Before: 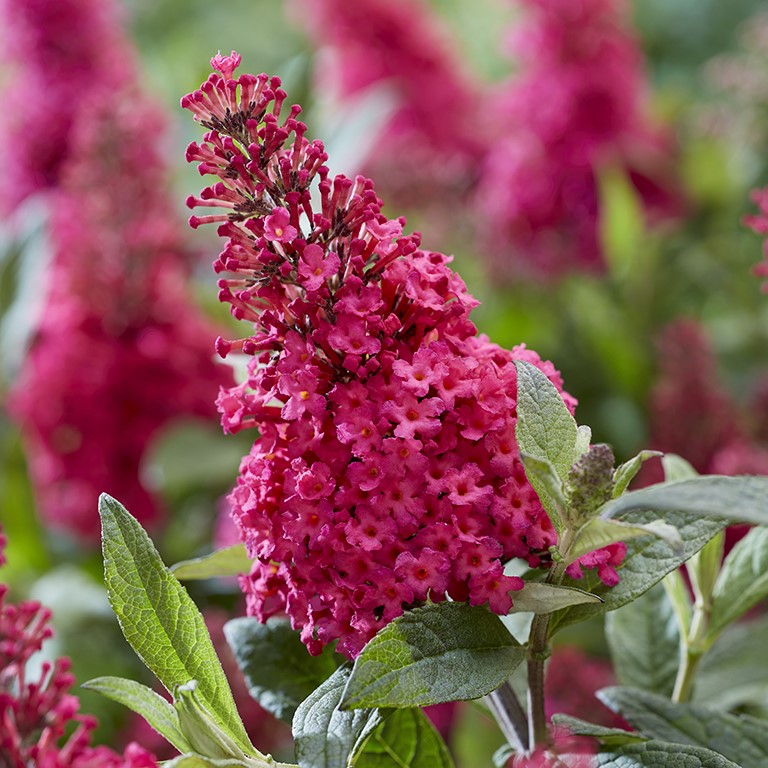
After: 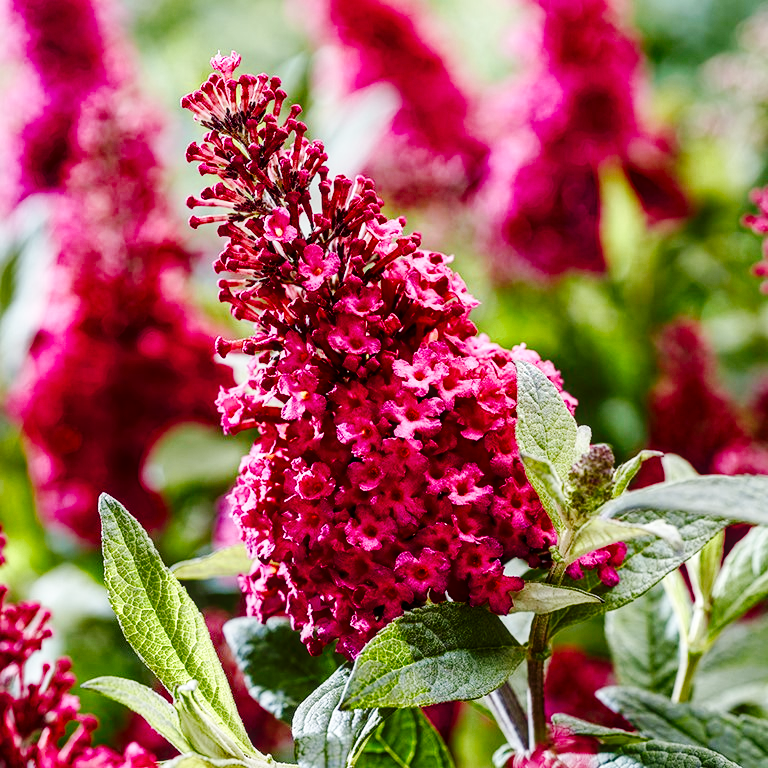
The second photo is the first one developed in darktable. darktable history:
local contrast: on, module defaults
base curve: curves: ch0 [(0, 0) (0.036, 0.025) (0.121, 0.166) (0.206, 0.329) (0.605, 0.79) (1, 1)], preserve colors none
exposure: exposure 0.211 EV, compensate highlight preservation false
color balance rgb: perceptual saturation grading › global saturation 20%, perceptual saturation grading › highlights -48.945%, perceptual saturation grading › shadows 25.451%, global vibrance 16.201%, saturation formula JzAzBz (2021)
